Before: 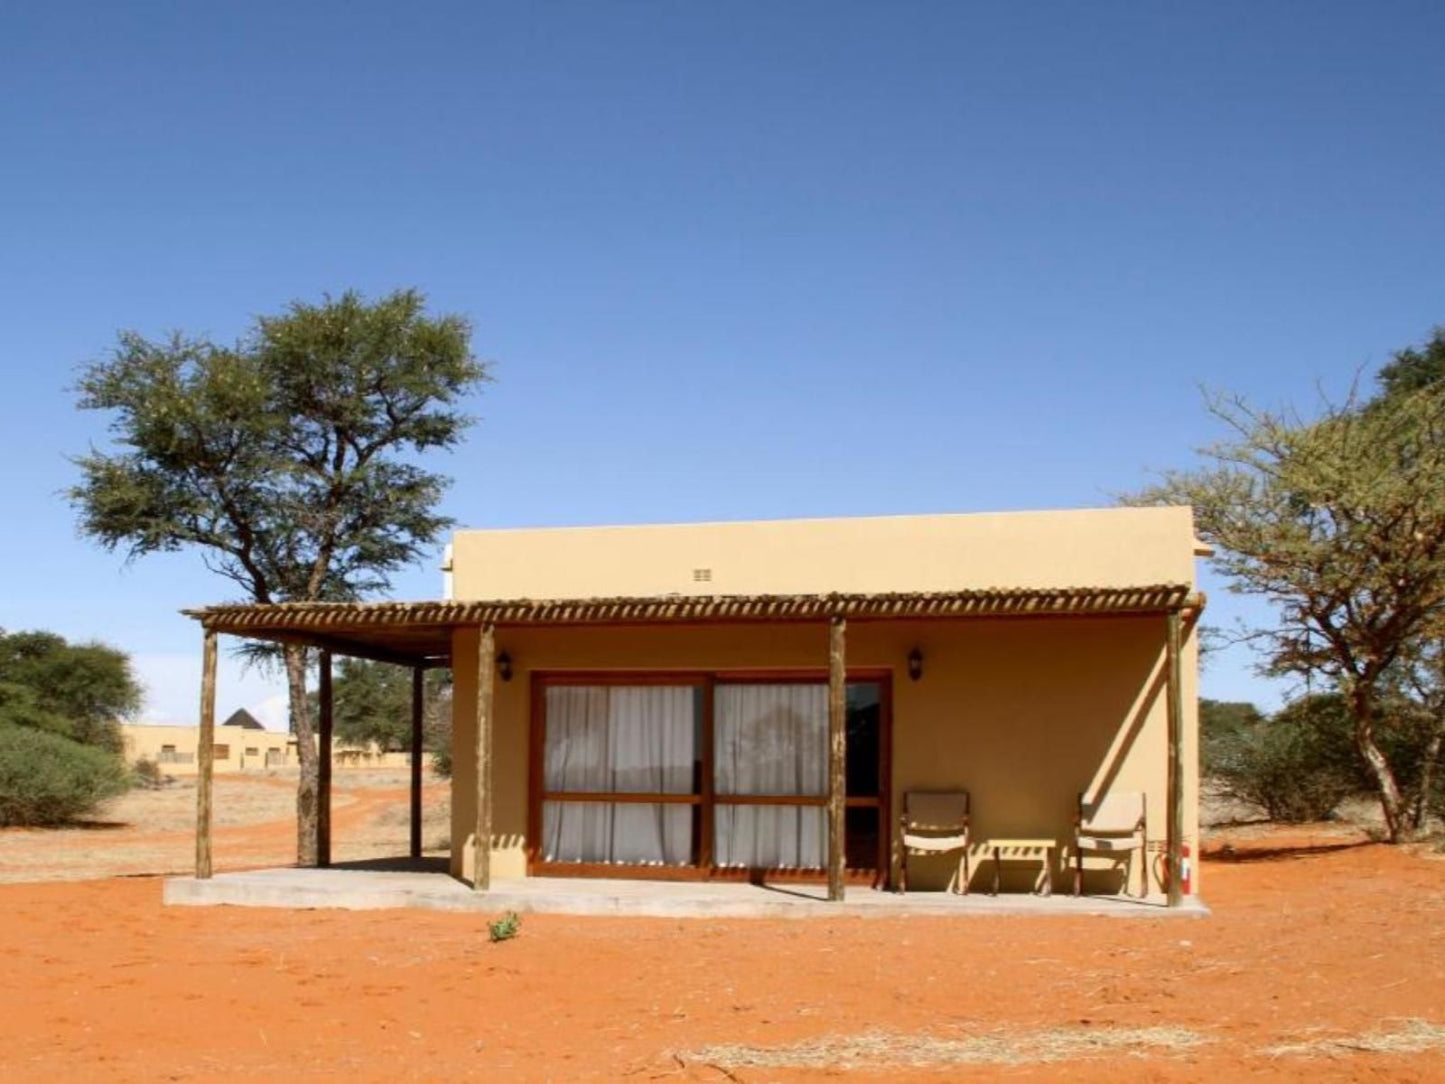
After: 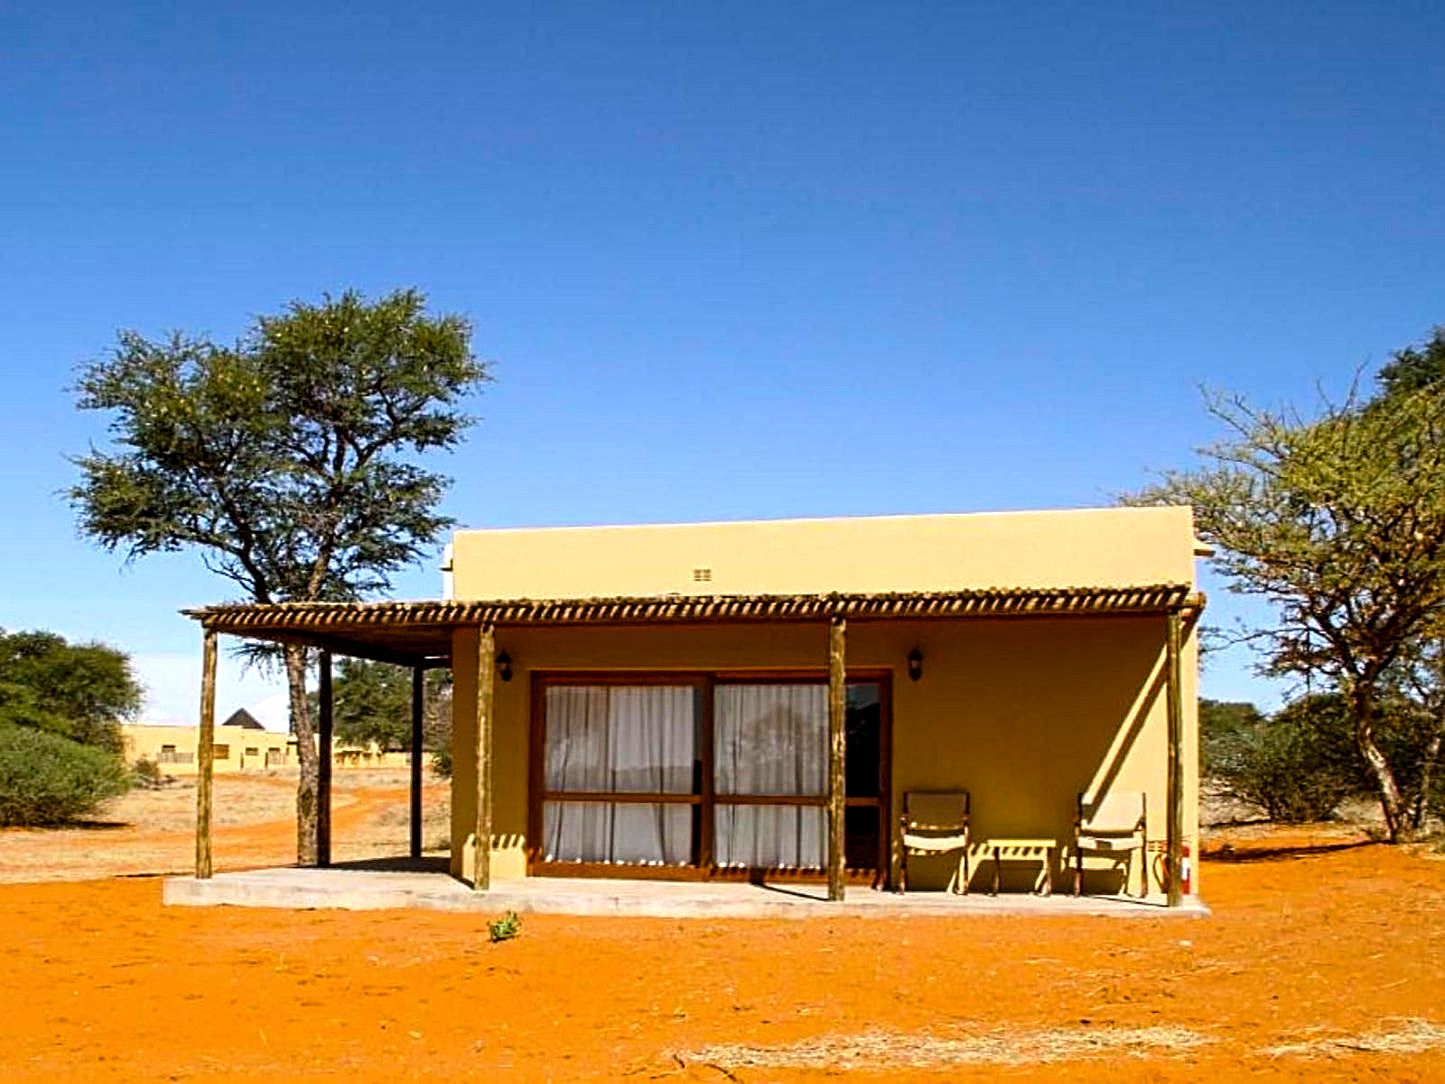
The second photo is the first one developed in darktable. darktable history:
contrast equalizer: octaves 7, y [[0.5, 0.5, 0.5, 0.539, 0.64, 0.611], [0.5 ×6], [0.5 ×6], [0 ×6], [0 ×6]]
contrast brightness saturation: saturation -0.064
color balance rgb: perceptual saturation grading › global saturation 30.784%, global vibrance 30.517%, contrast 9.998%
sharpen: on, module defaults
